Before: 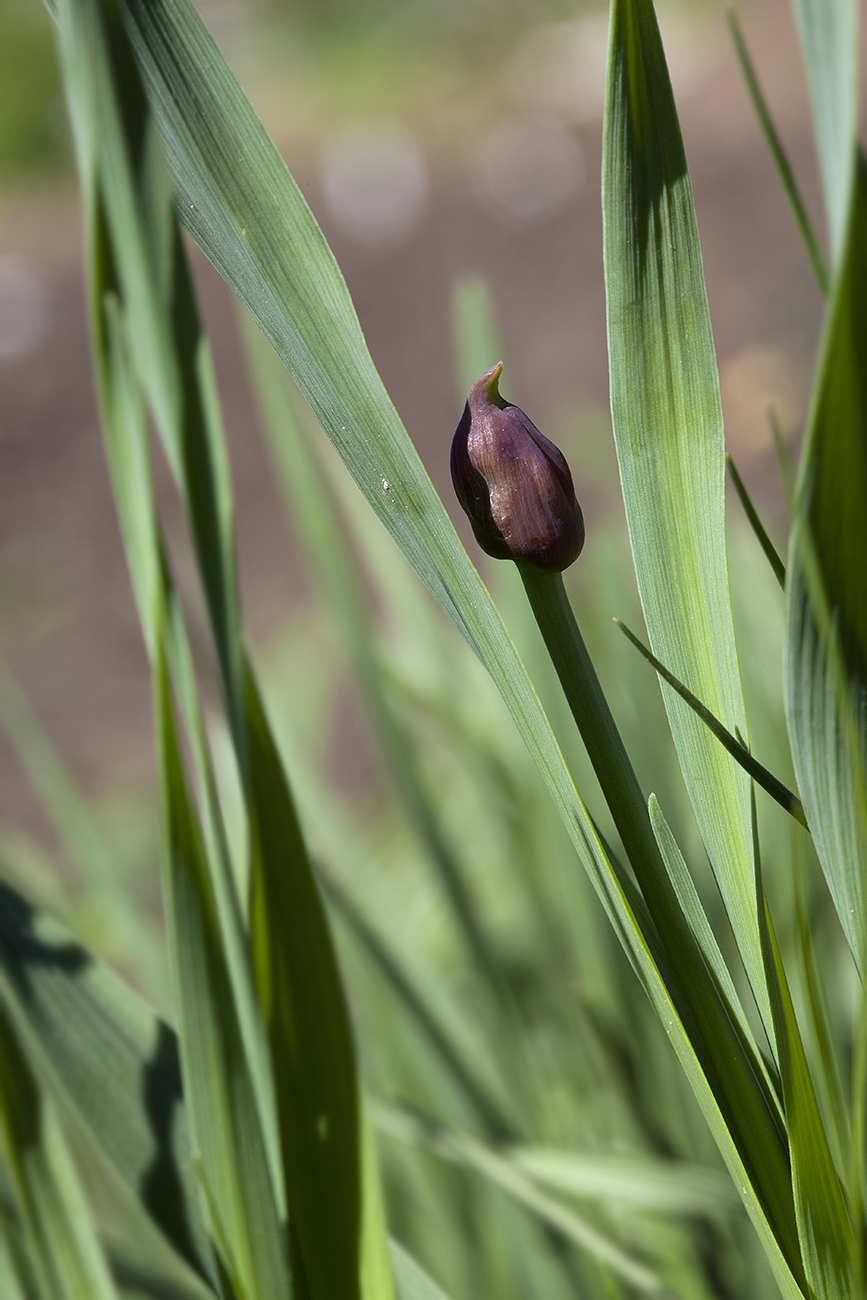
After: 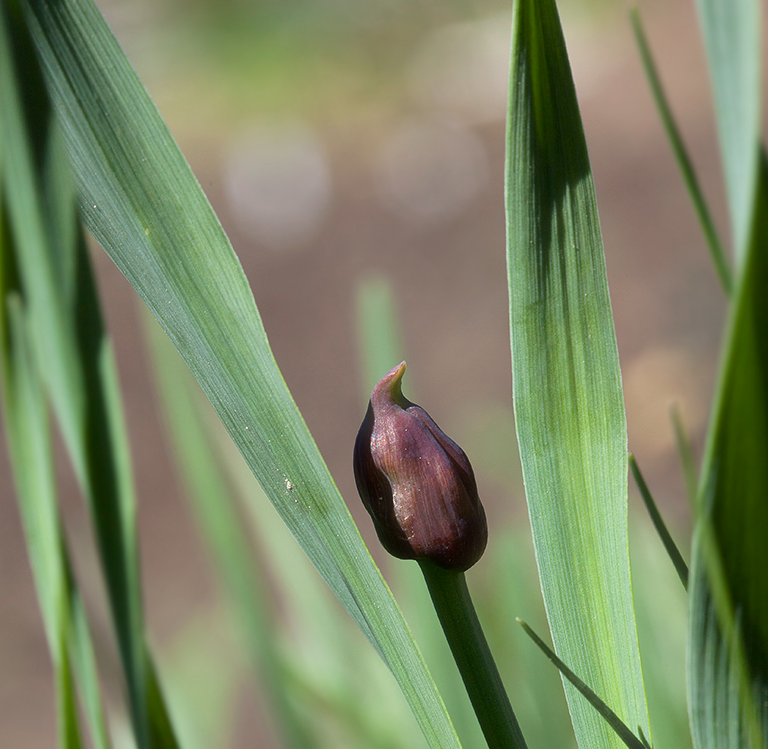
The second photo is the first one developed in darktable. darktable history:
haze removal: strength -0.1, compatibility mode true, adaptive false
crop and rotate: left 11.416%, bottom 42.35%
